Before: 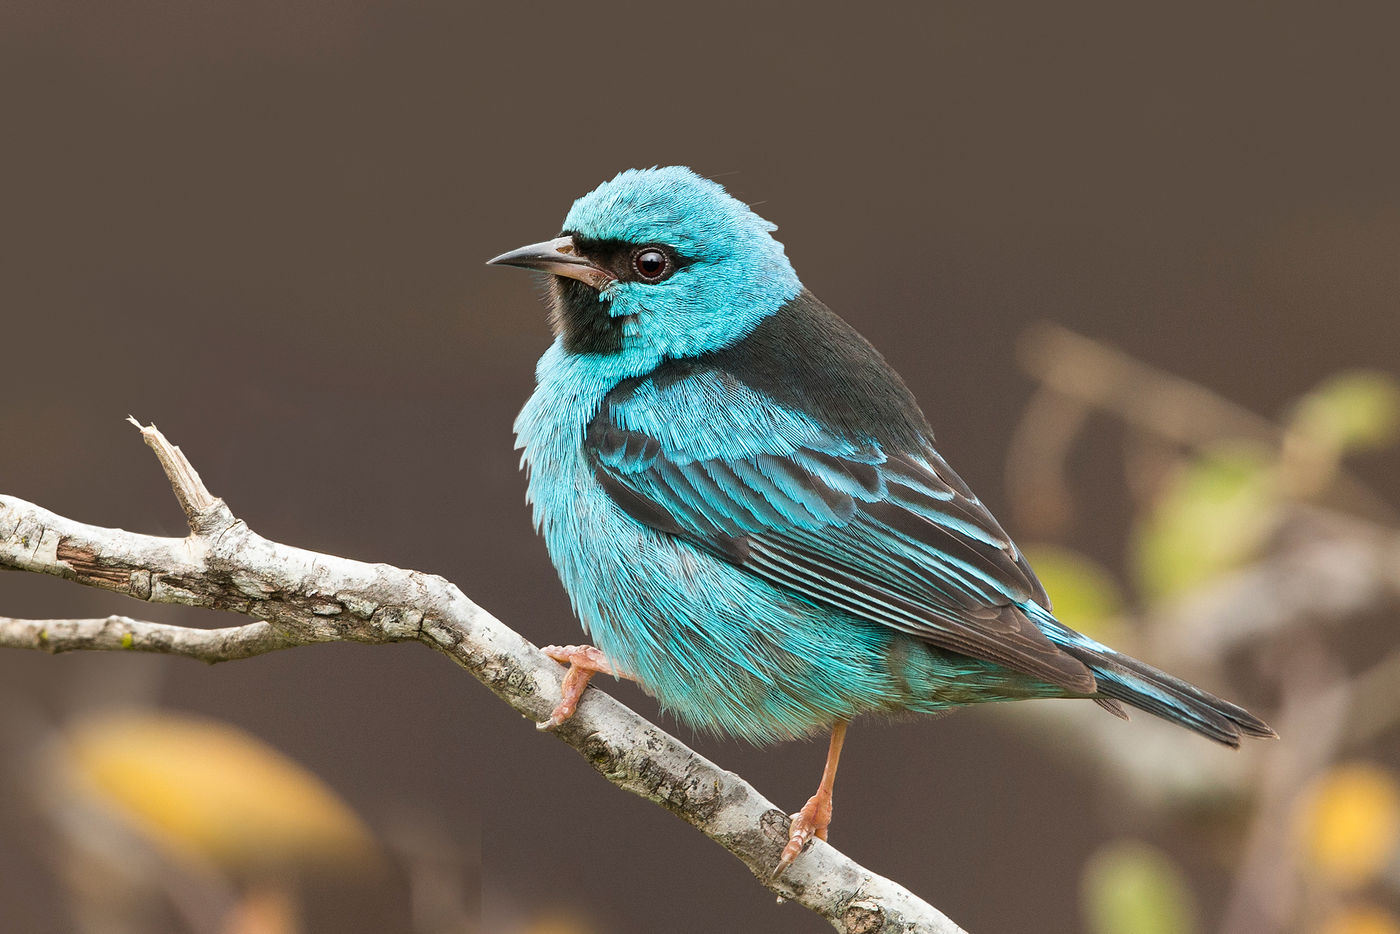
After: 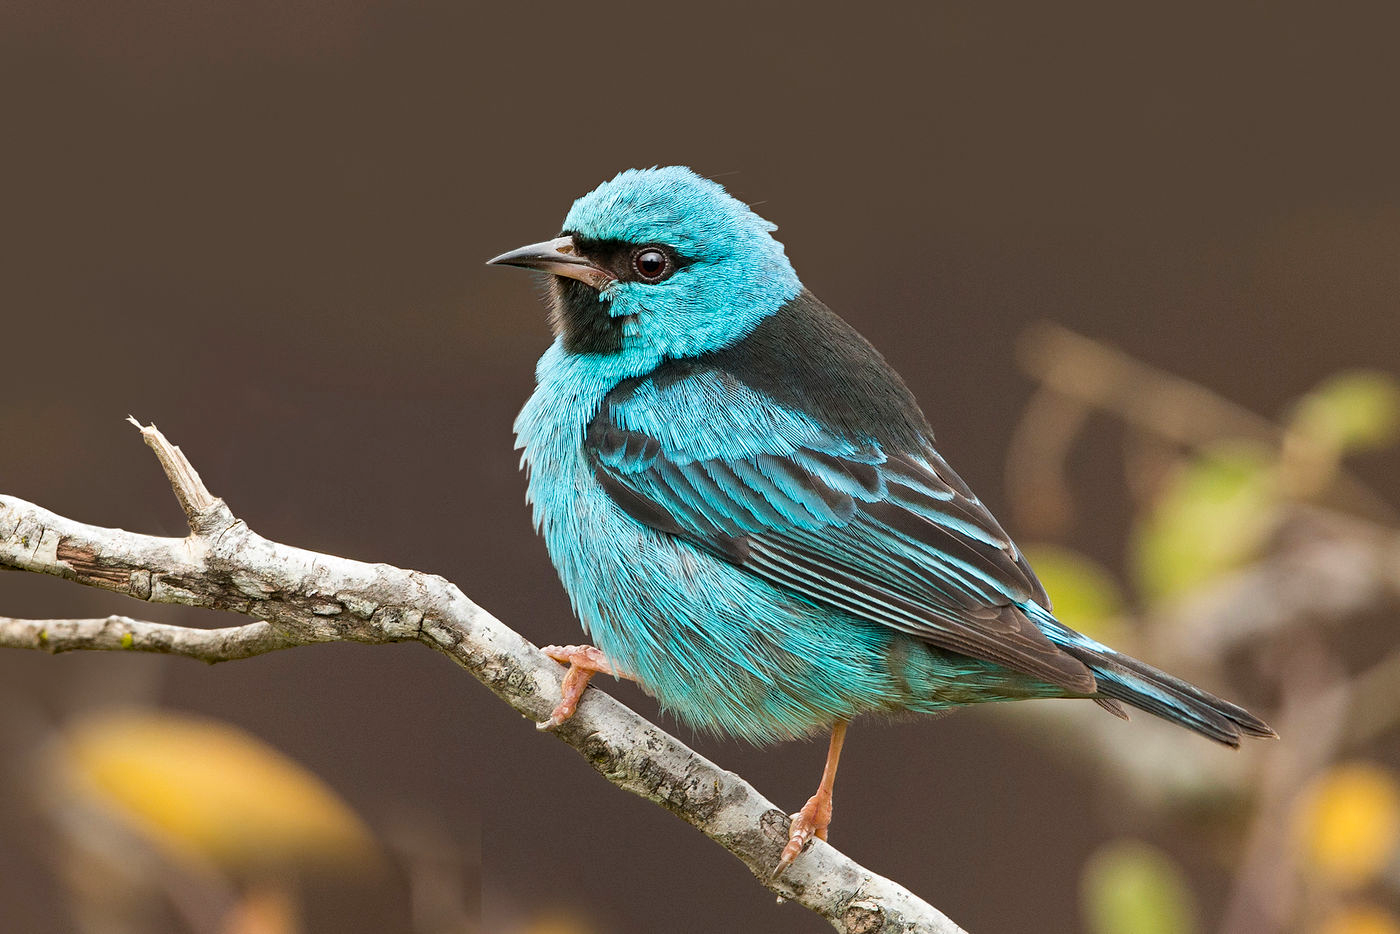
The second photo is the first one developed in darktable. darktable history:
haze removal: strength 0.302, distance 0.245, adaptive false
